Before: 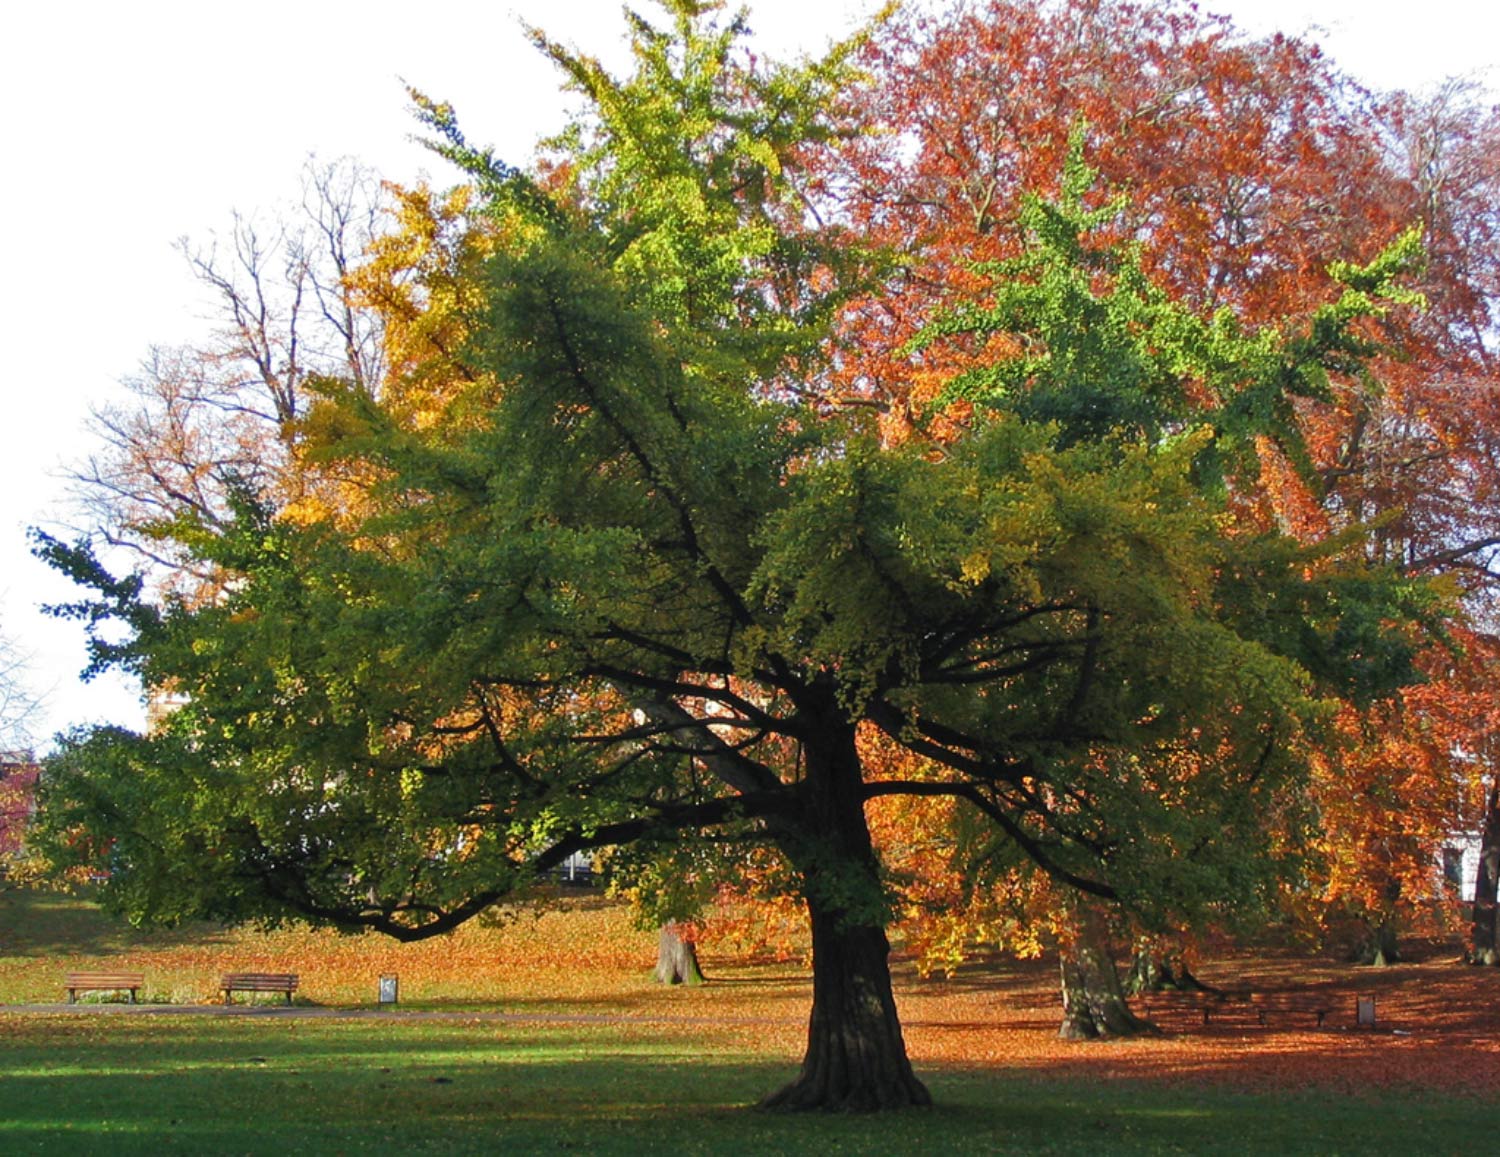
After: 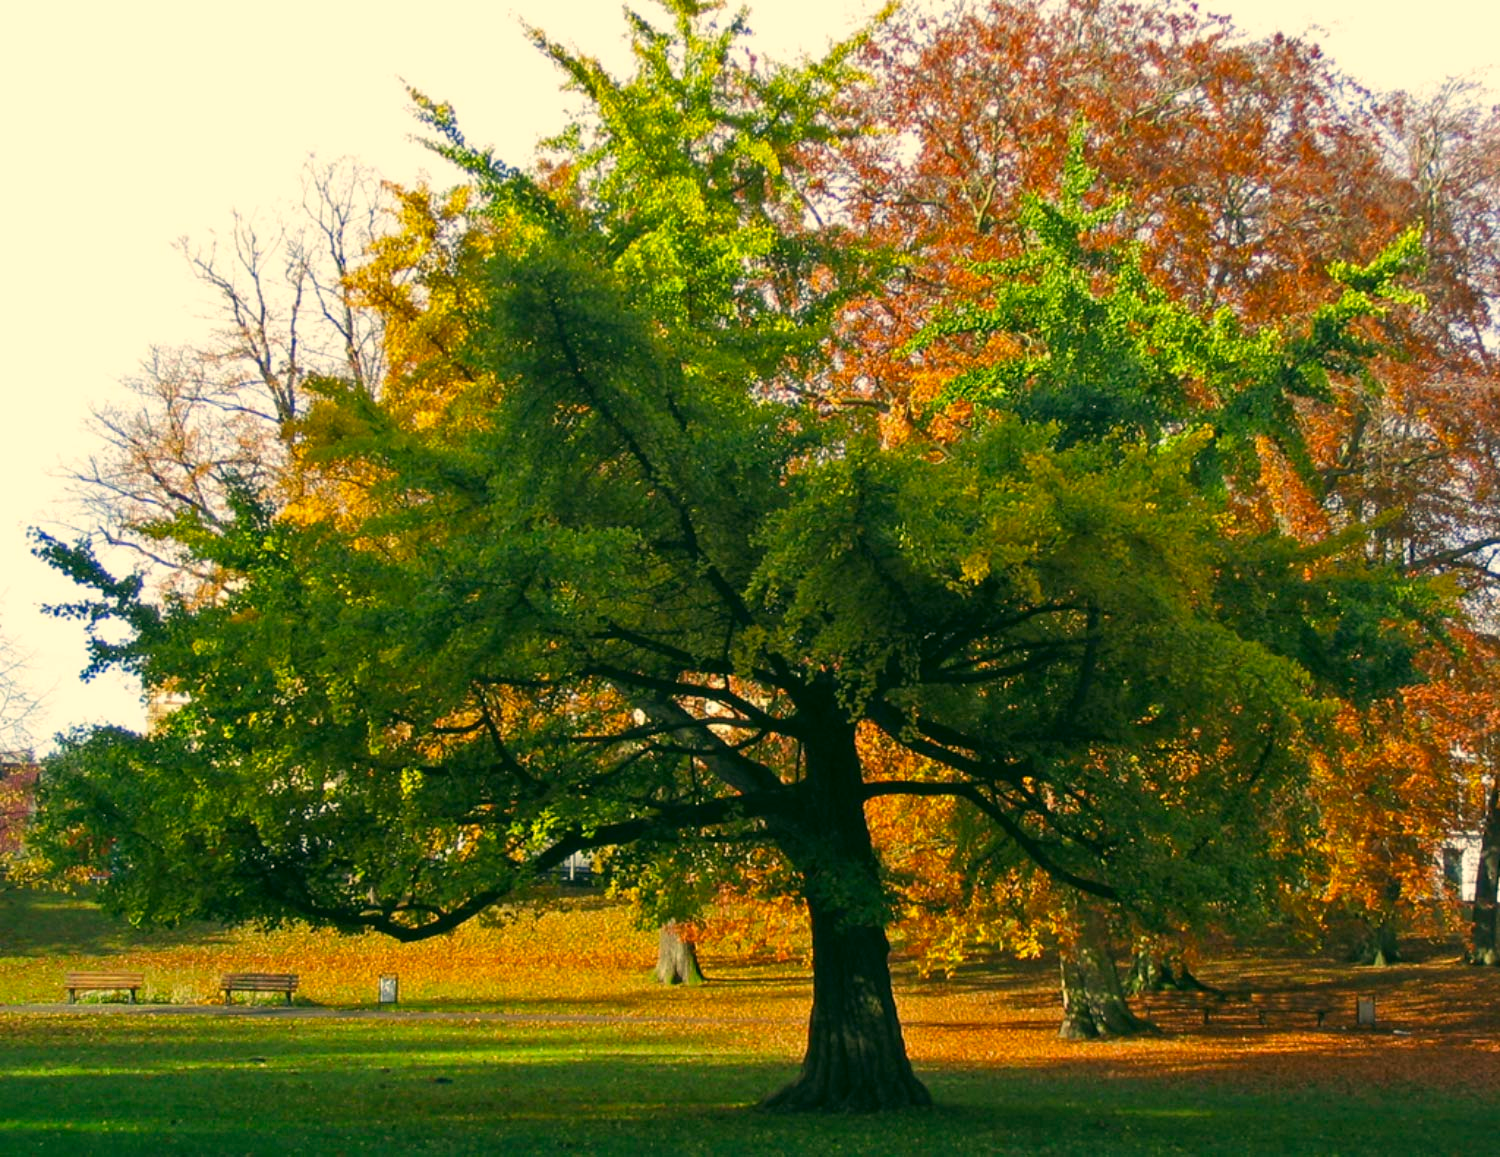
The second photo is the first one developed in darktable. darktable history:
contrast brightness saturation: saturation 0.095
color correction: highlights a* 5.15, highlights b* 23.7, shadows a* -15.82, shadows b* 3.93
